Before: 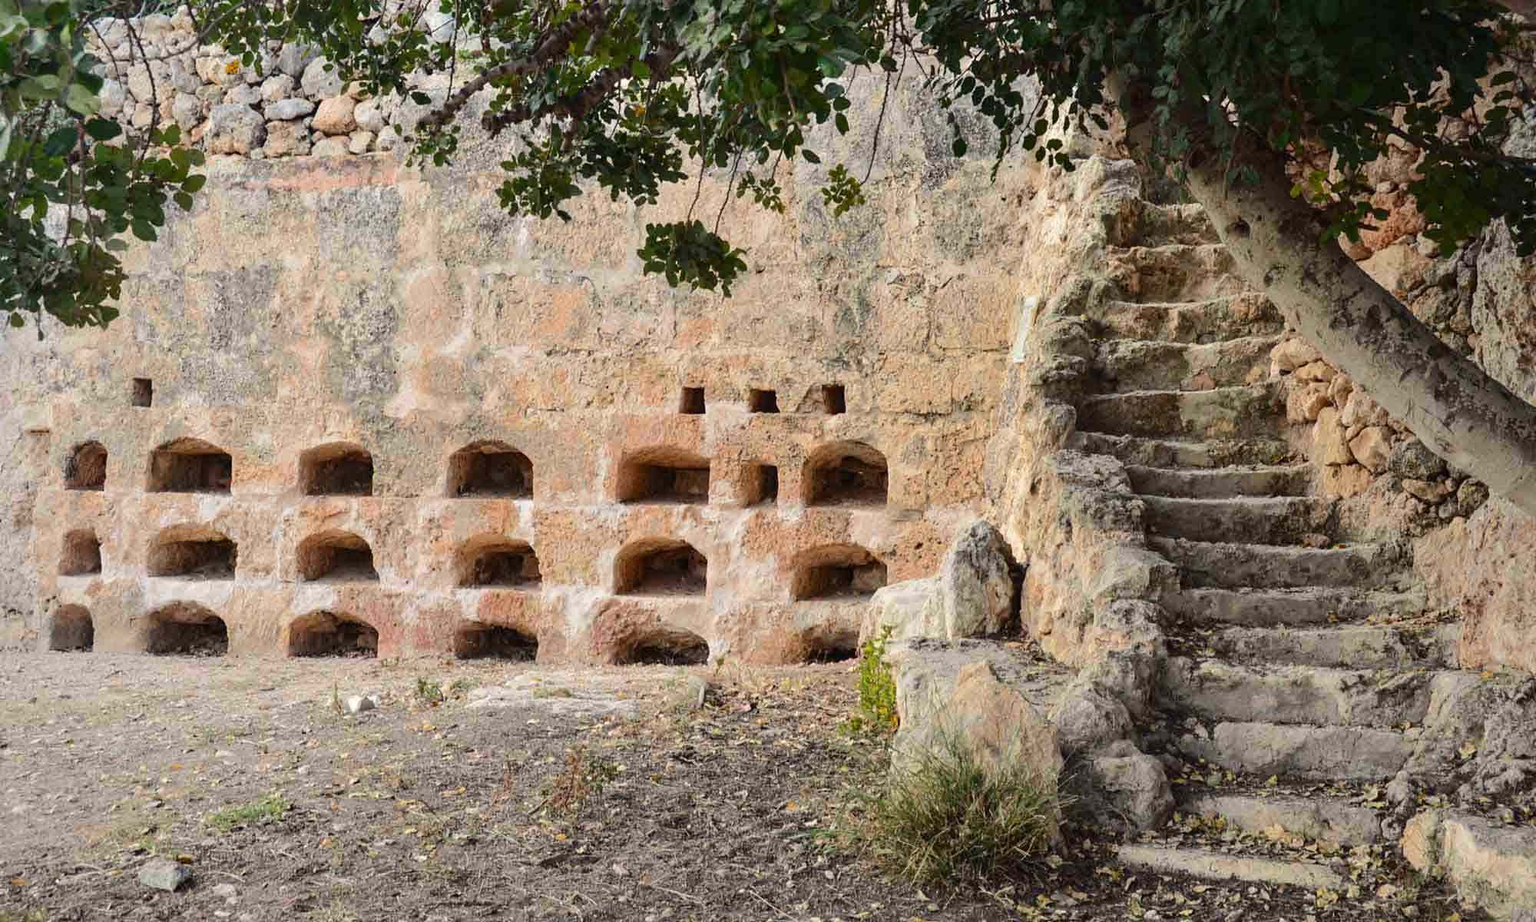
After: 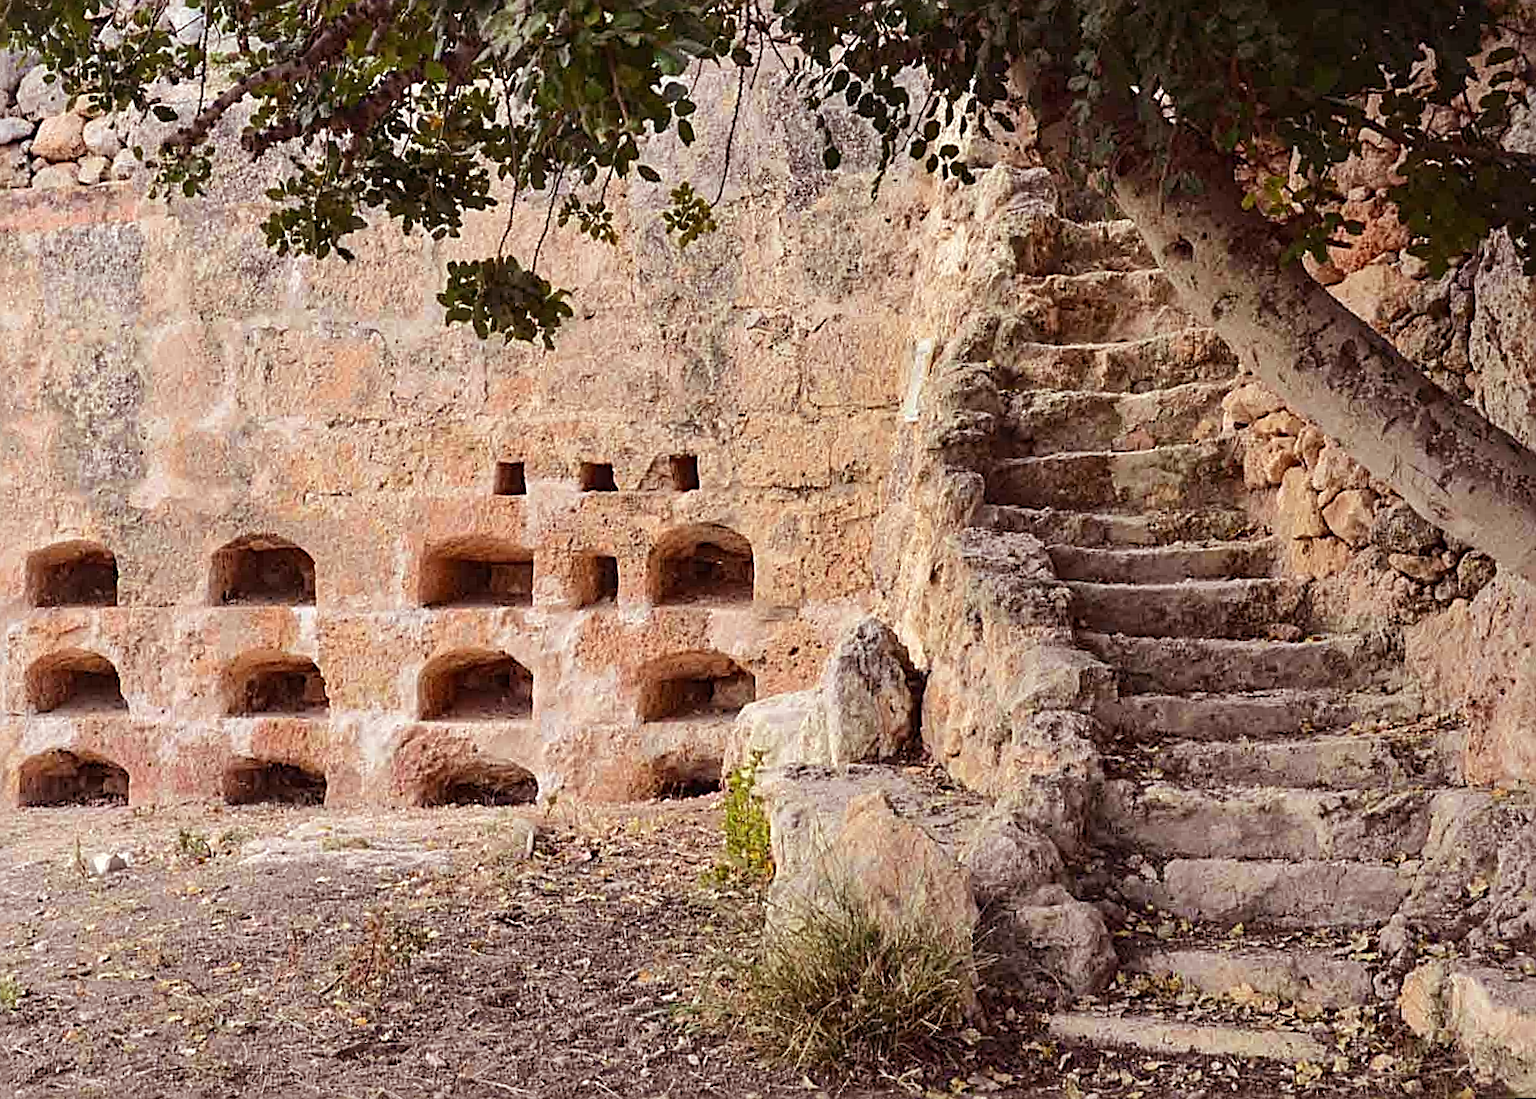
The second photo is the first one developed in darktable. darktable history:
crop: left 17.582%, bottom 0.031%
rotate and perspective: rotation -1.42°, crop left 0.016, crop right 0.984, crop top 0.035, crop bottom 0.965
sharpen: radius 2.584, amount 0.688
rgb levels: mode RGB, independent channels, levels [[0, 0.474, 1], [0, 0.5, 1], [0, 0.5, 1]]
